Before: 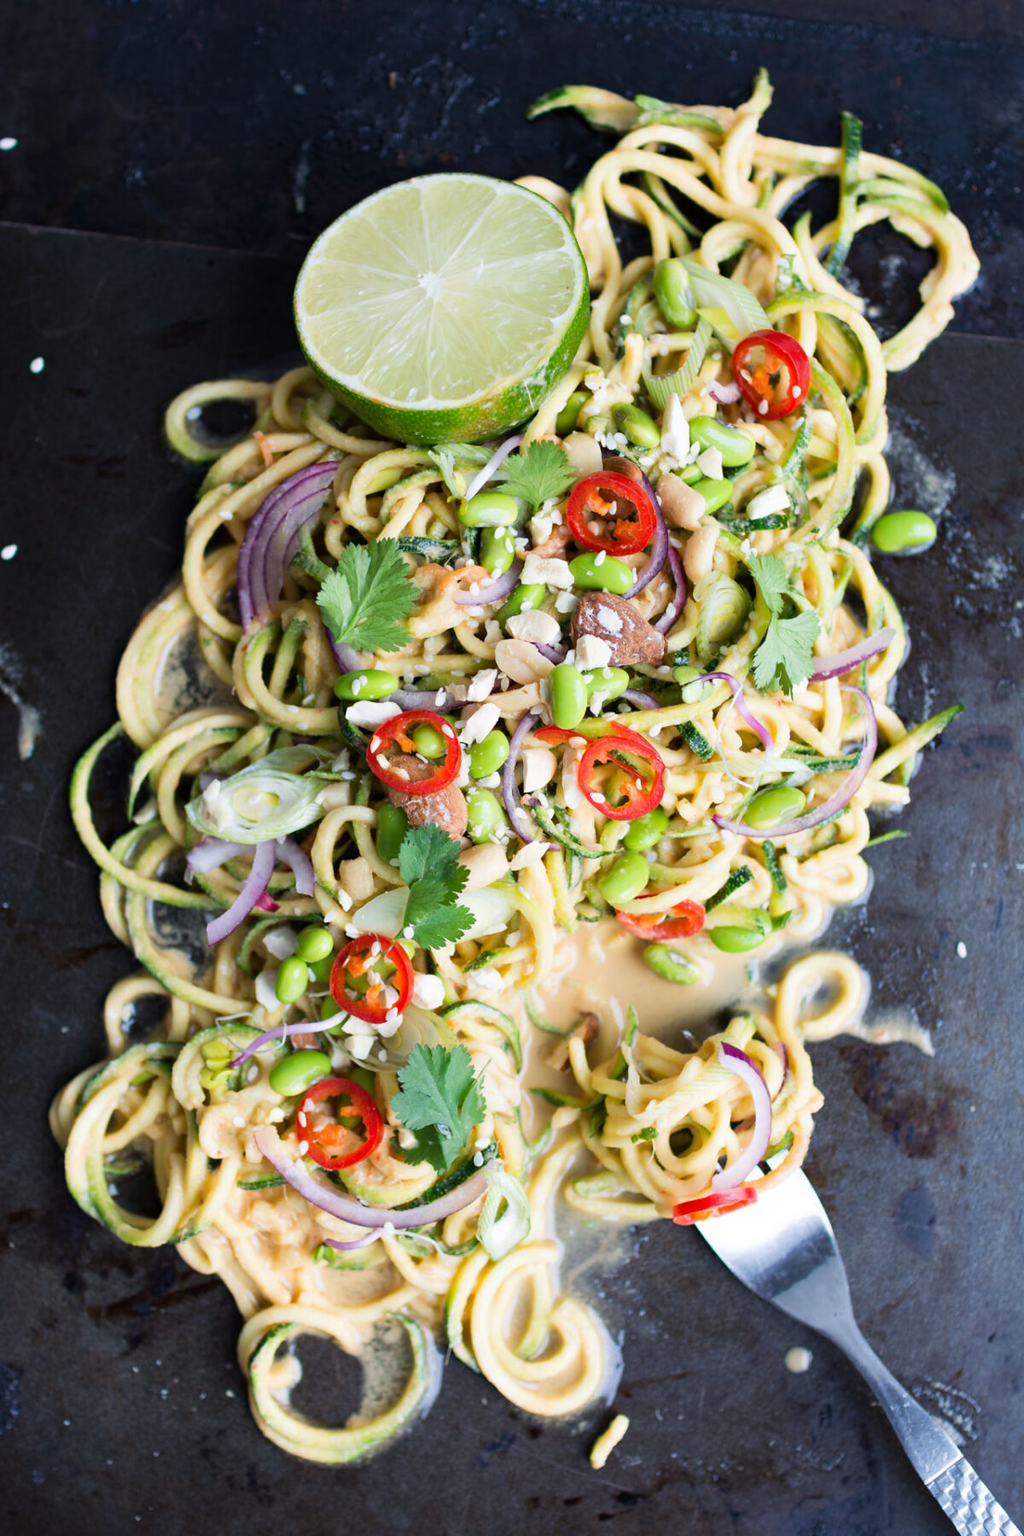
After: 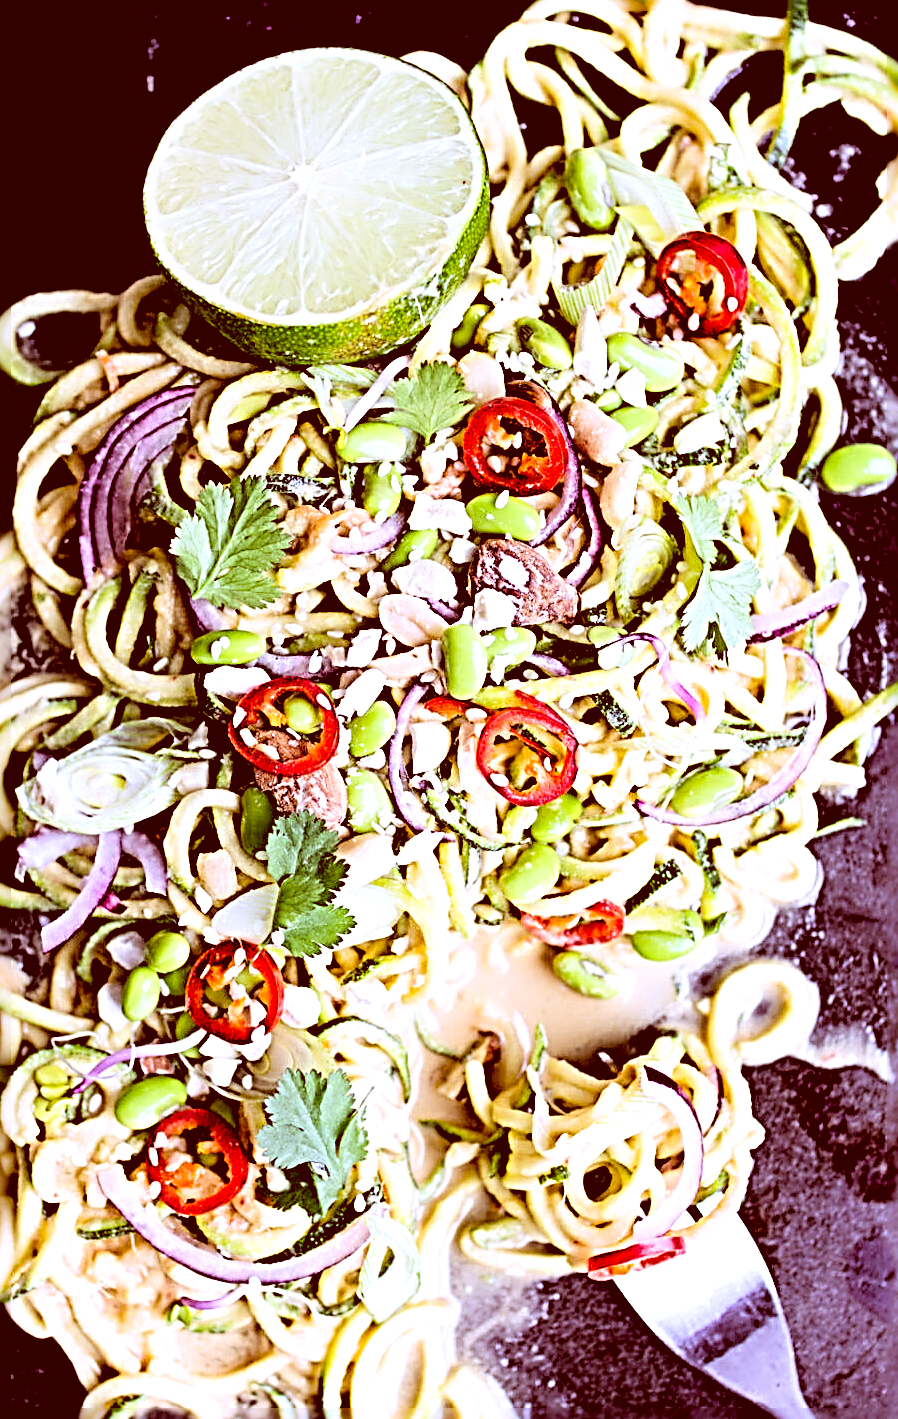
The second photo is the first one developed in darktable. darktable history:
crop: left 16.768%, top 8.653%, right 8.362%, bottom 12.485%
white balance: red 0.871, blue 1.249
color correction: highlights a* 9.03, highlights b* 8.71, shadows a* 40, shadows b* 40, saturation 0.8
tone curve: curves: ch0 [(0, 0) (0.004, 0.001) (0.133, 0.112) (0.325, 0.362) (0.832, 0.893) (1, 1)], color space Lab, linked channels, preserve colors none
exposure: black level correction 0.025, exposure 0.182 EV, compensate highlight preservation false
sharpen: radius 4.001, amount 2
rgb levels: levels [[0.01, 0.419, 0.839], [0, 0.5, 1], [0, 0.5, 1]]
